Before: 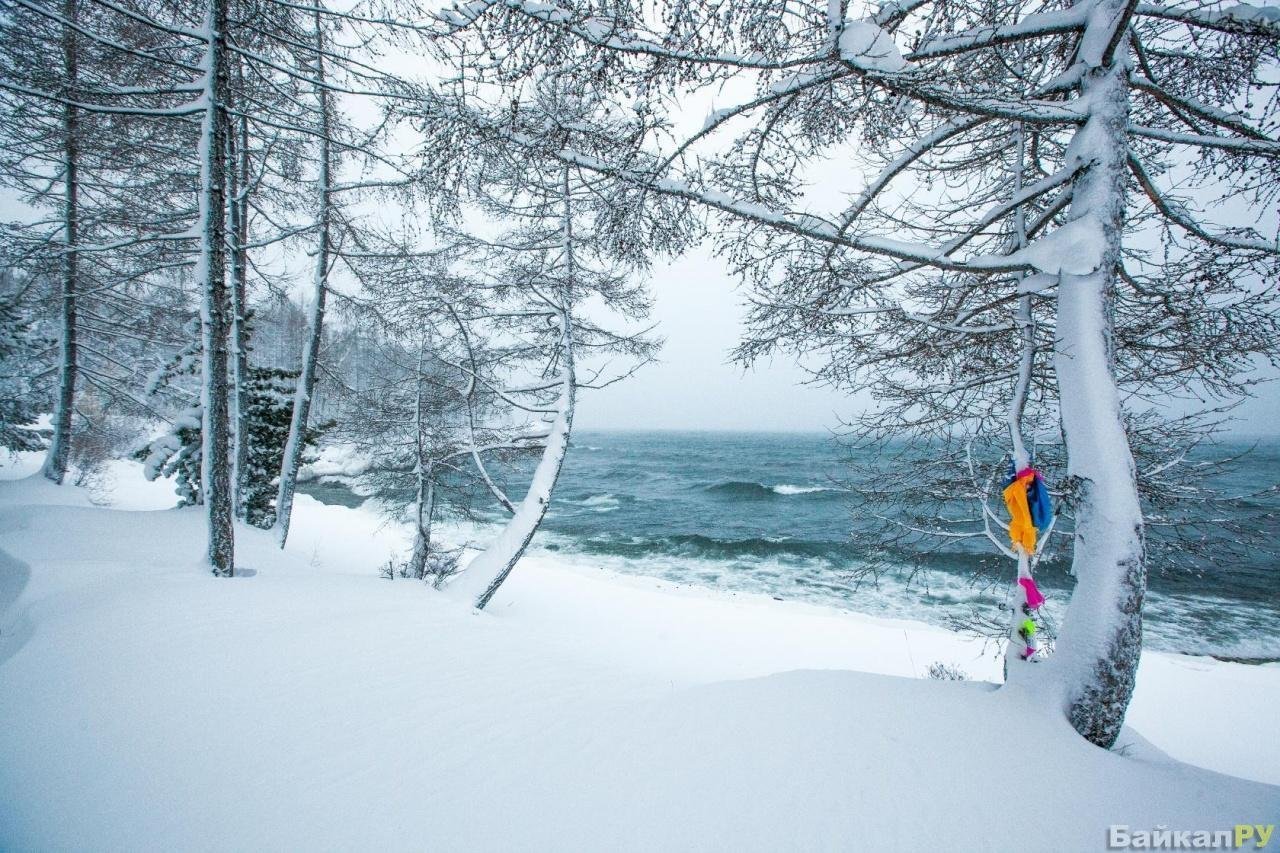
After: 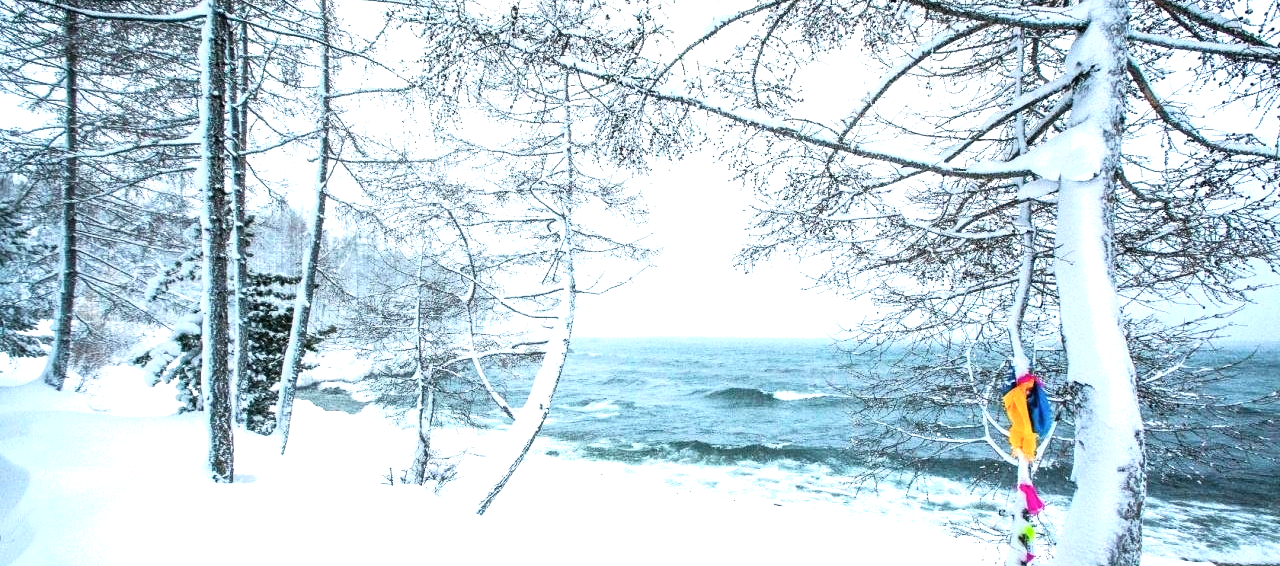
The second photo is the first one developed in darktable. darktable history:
tone equalizer: -8 EV -0.395 EV, -7 EV -0.361 EV, -6 EV -0.33 EV, -5 EV -0.187 EV, -3 EV 0.207 EV, -2 EV 0.32 EV, -1 EV 0.406 EV, +0 EV 0.411 EV, edges refinement/feathering 500, mask exposure compensation -1.57 EV, preserve details no
crop: top 11.134%, bottom 22.503%
shadows and highlights: shadows 0.143, highlights 40.23
exposure: exposure 0.61 EV, compensate exposure bias true, compensate highlight preservation false
